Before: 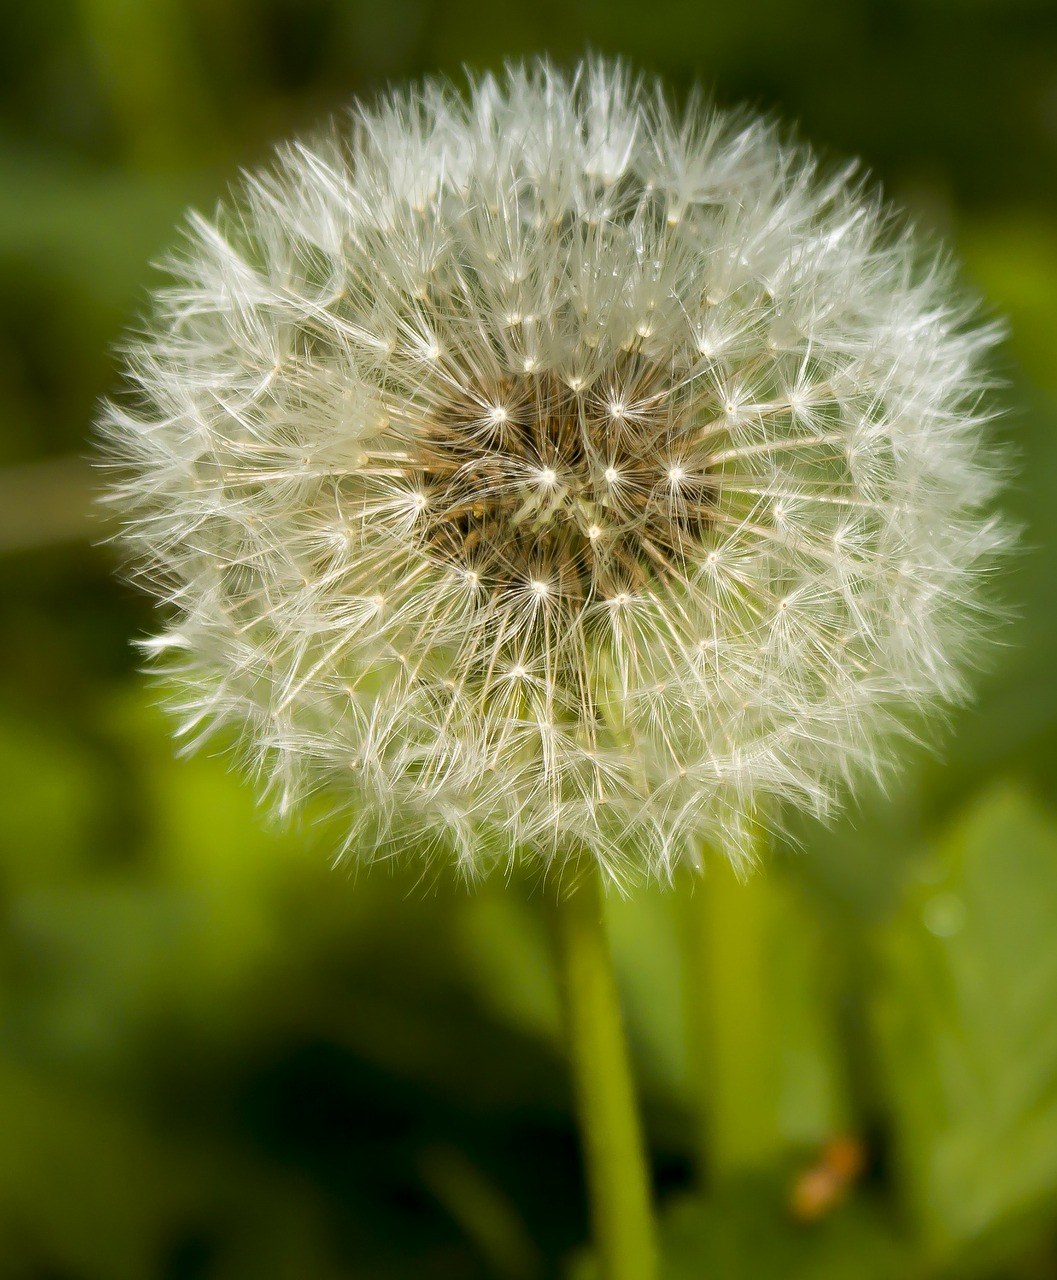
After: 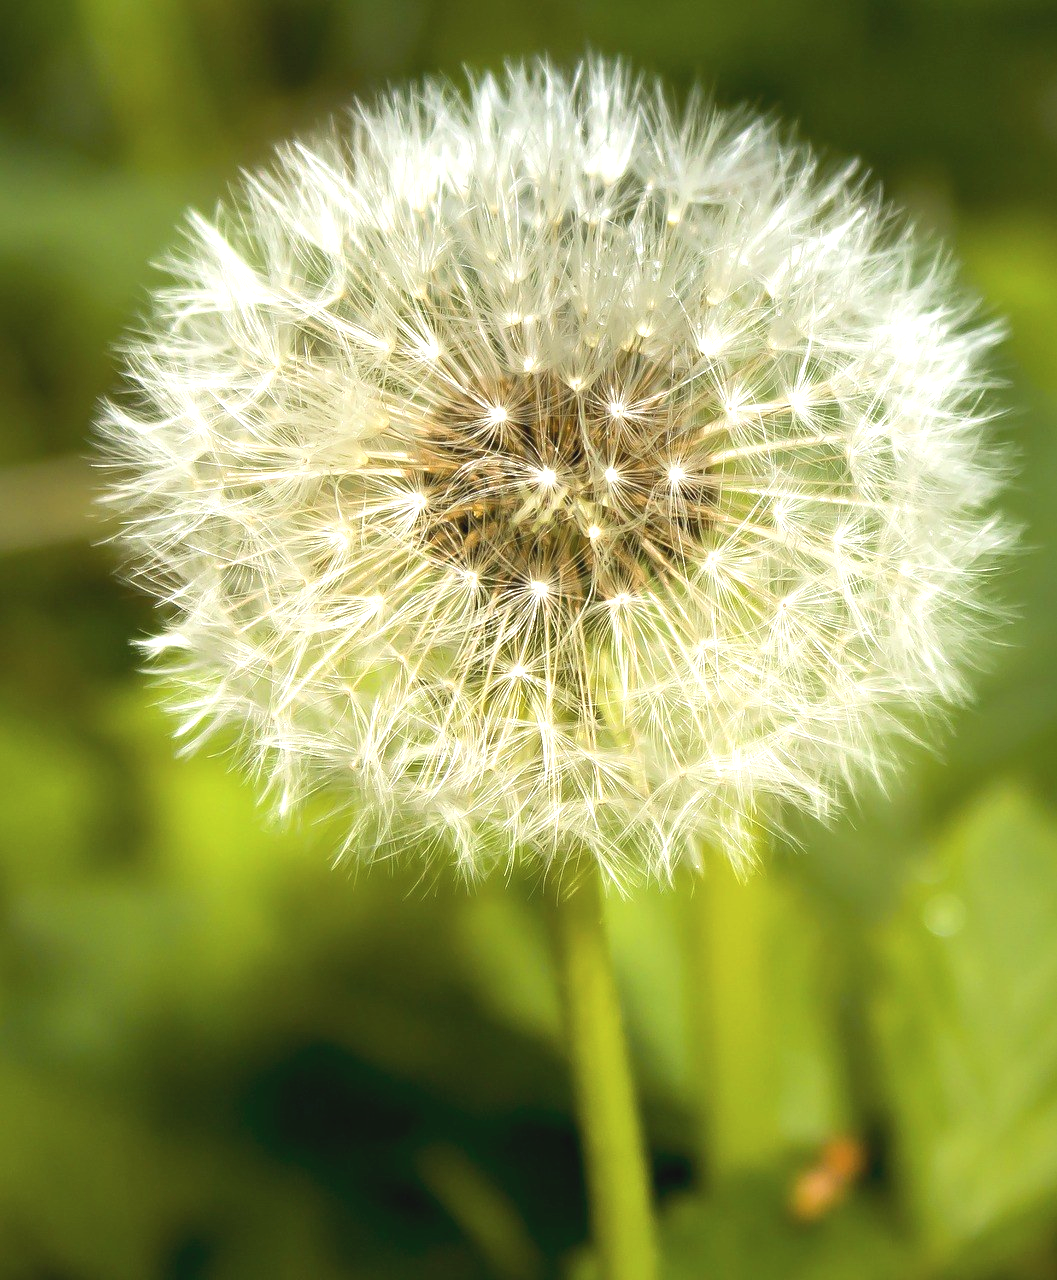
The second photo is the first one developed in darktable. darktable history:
exposure: black level correction 0, exposure 1 EV, compensate highlight preservation false
contrast brightness saturation: contrast -0.094, saturation -0.099
